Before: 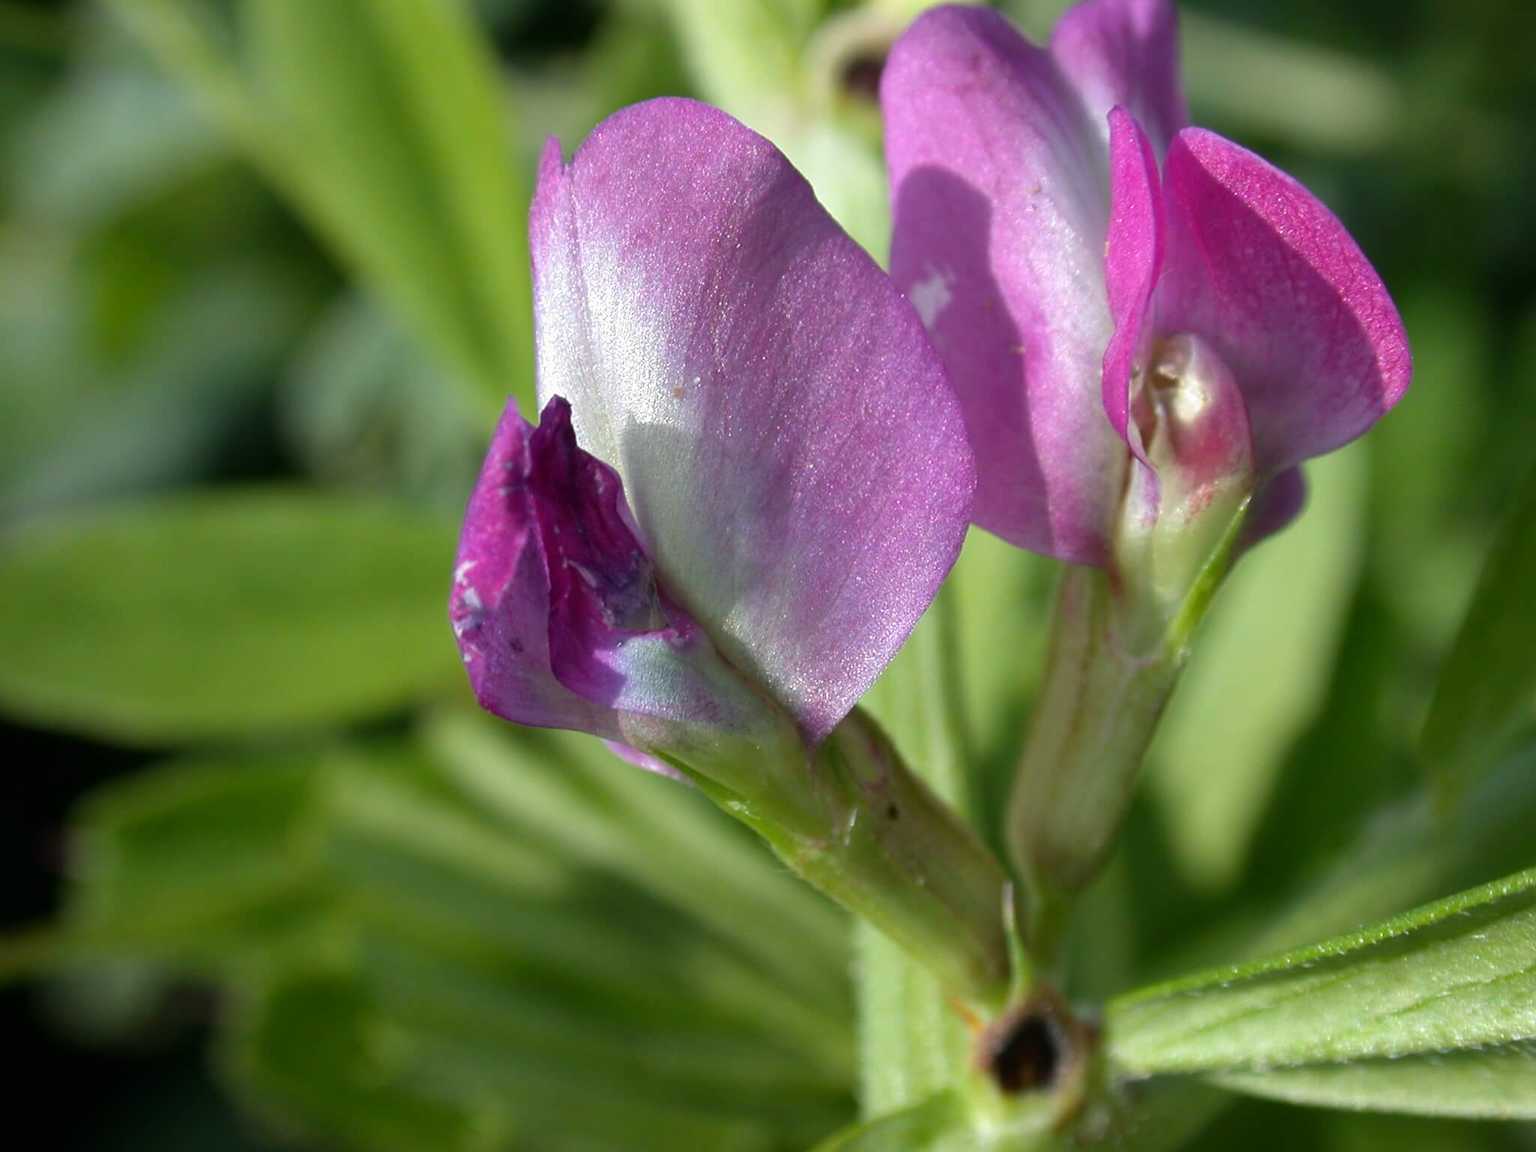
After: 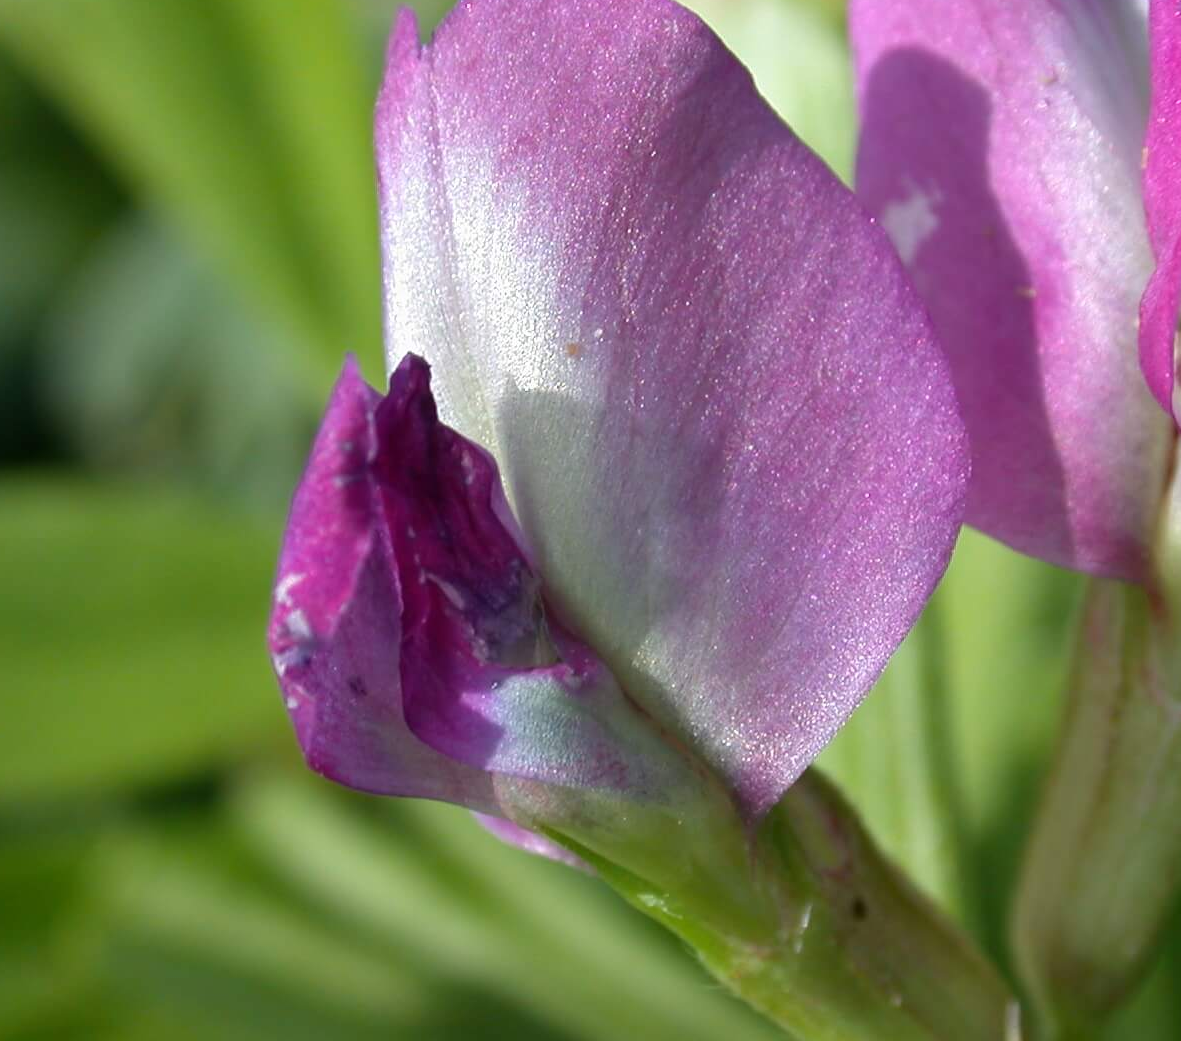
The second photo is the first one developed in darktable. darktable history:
crop: left 16.208%, top 11.373%, right 26.111%, bottom 20.842%
